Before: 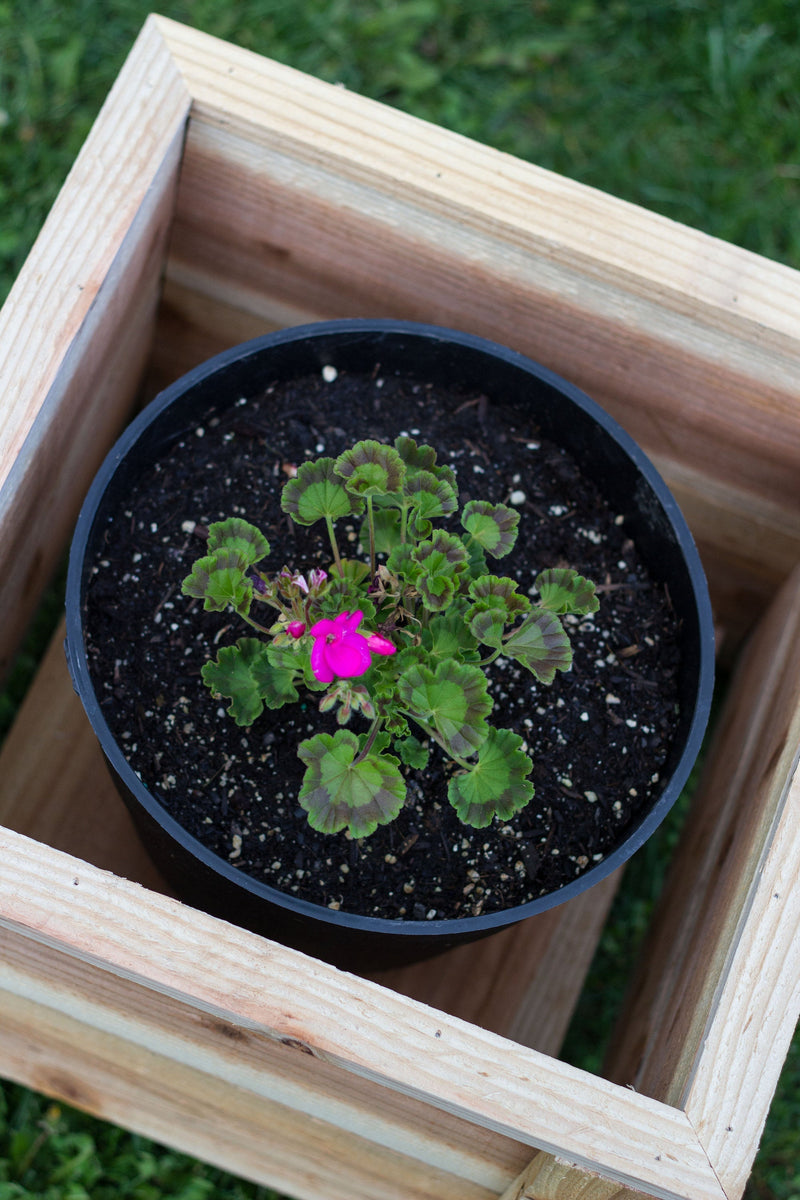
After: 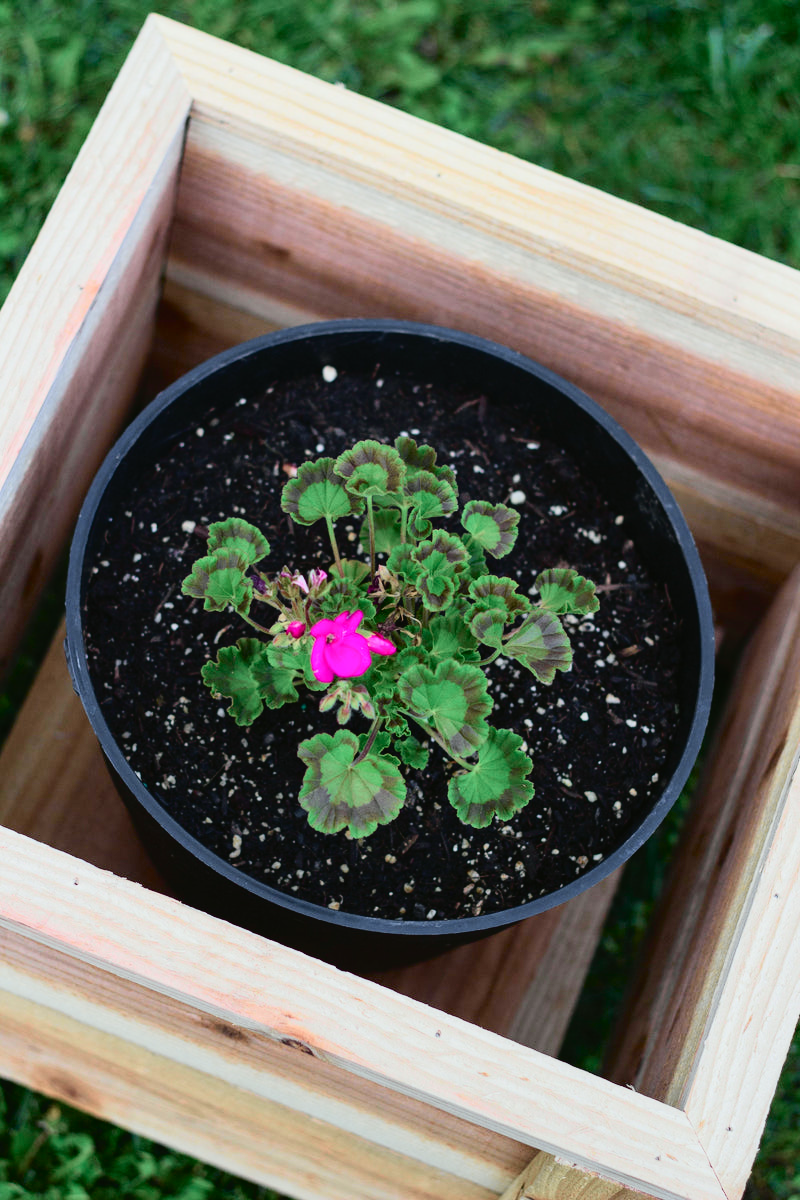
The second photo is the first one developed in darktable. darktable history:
tone curve: curves: ch0 [(0, 0.023) (0.113, 0.081) (0.204, 0.197) (0.498, 0.608) (0.709, 0.819) (0.984, 0.961)]; ch1 [(0, 0) (0.172, 0.123) (0.317, 0.272) (0.414, 0.382) (0.476, 0.479) (0.505, 0.501) (0.528, 0.54) (0.618, 0.647) (0.709, 0.764) (1, 1)]; ch2 [(0, 0) (0.411, 0.424) (0.492, 0.502) (0.521, 0.521) (0.55, 0.576) (0.686, 0.638) (1, 1)], color space Lab, independent channels, preserve colors none
